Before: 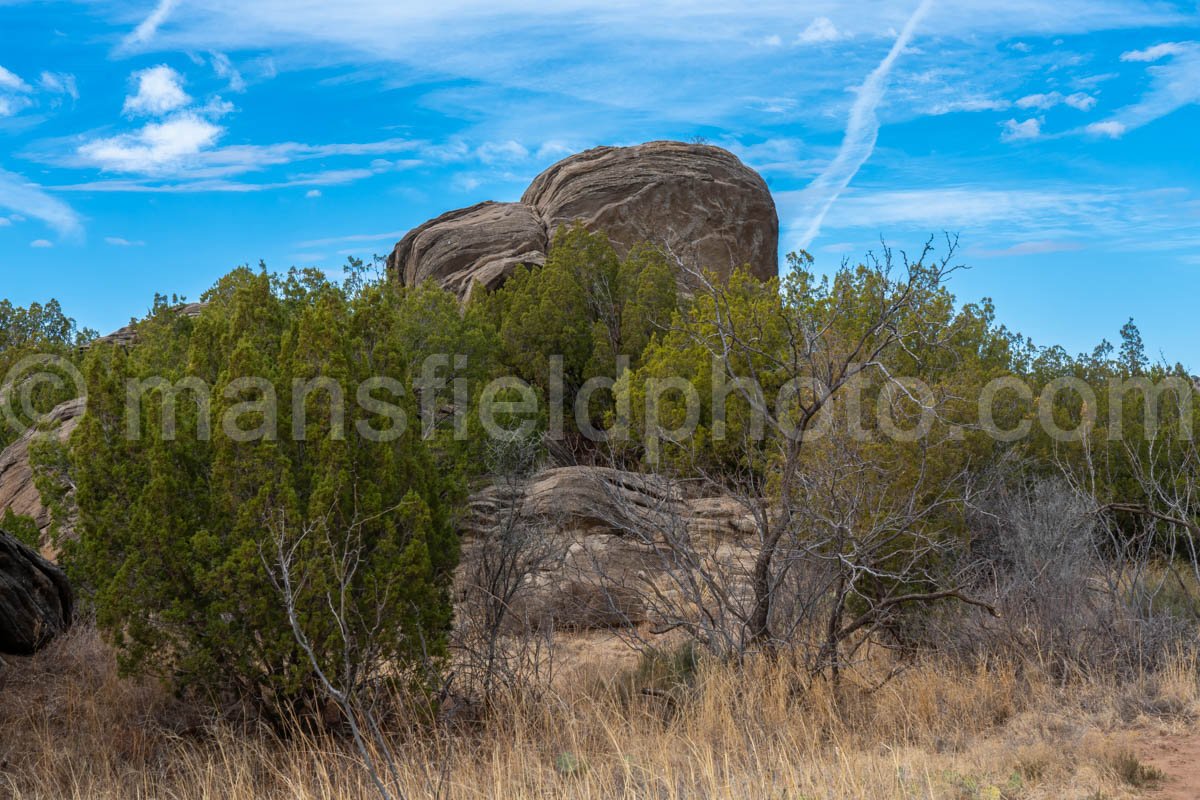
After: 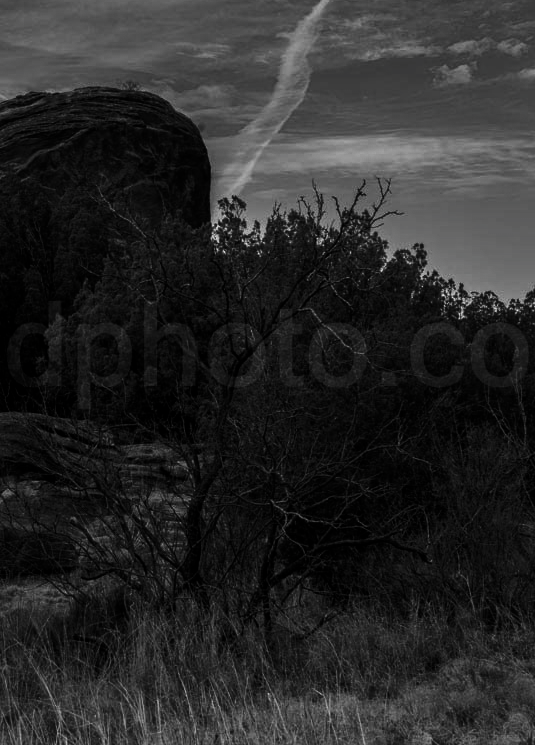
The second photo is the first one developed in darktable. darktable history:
contrast brightness saturation: contrast 0.018, brightness -0.994, saturation -0.999
crop: left 47.38%, top 6.786%, right 7.988%
exposure: black level correction 0.005, exposure 0.002 EV, compensate exposure bias true, compensate highlight preservation false
